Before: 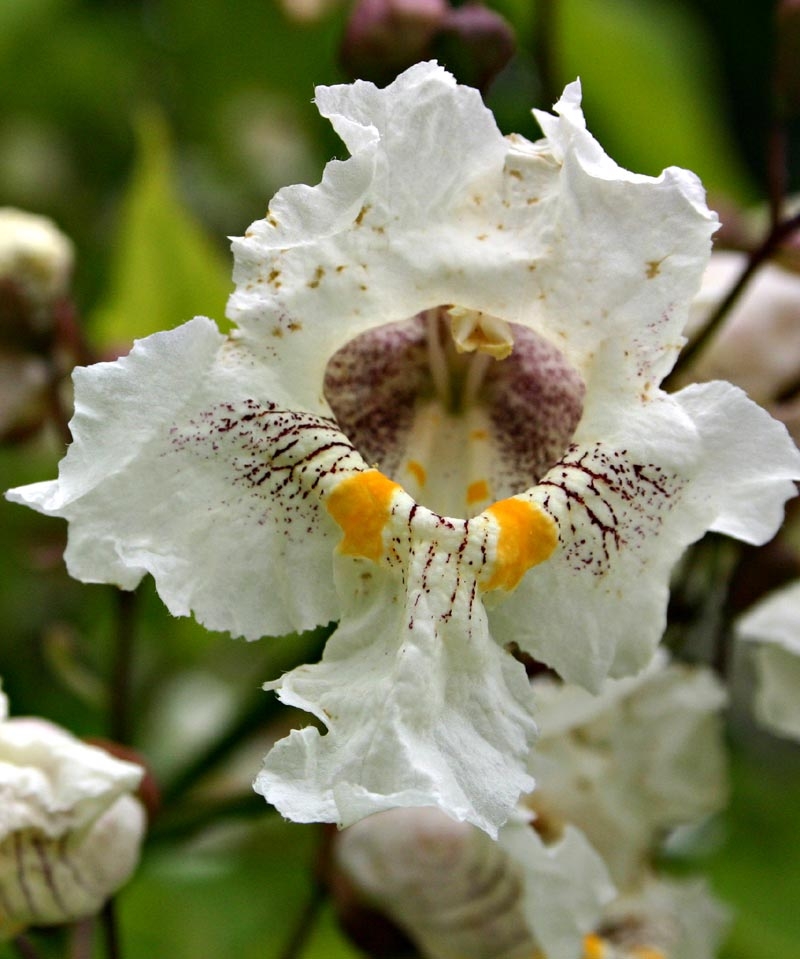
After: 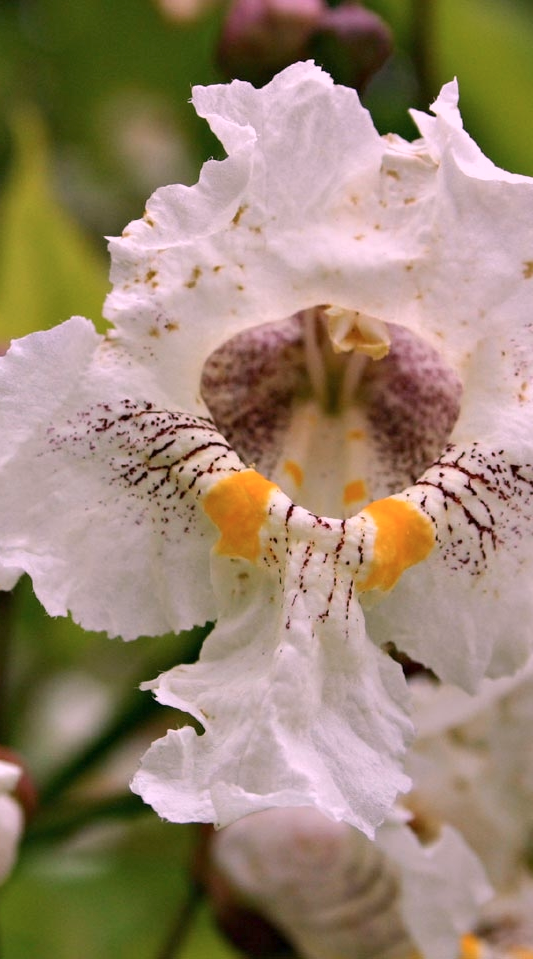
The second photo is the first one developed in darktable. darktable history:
white balance: red 1.188, blue 1.11
crop: left 15.419%, right 17.914%
color balance: contrast -15%
